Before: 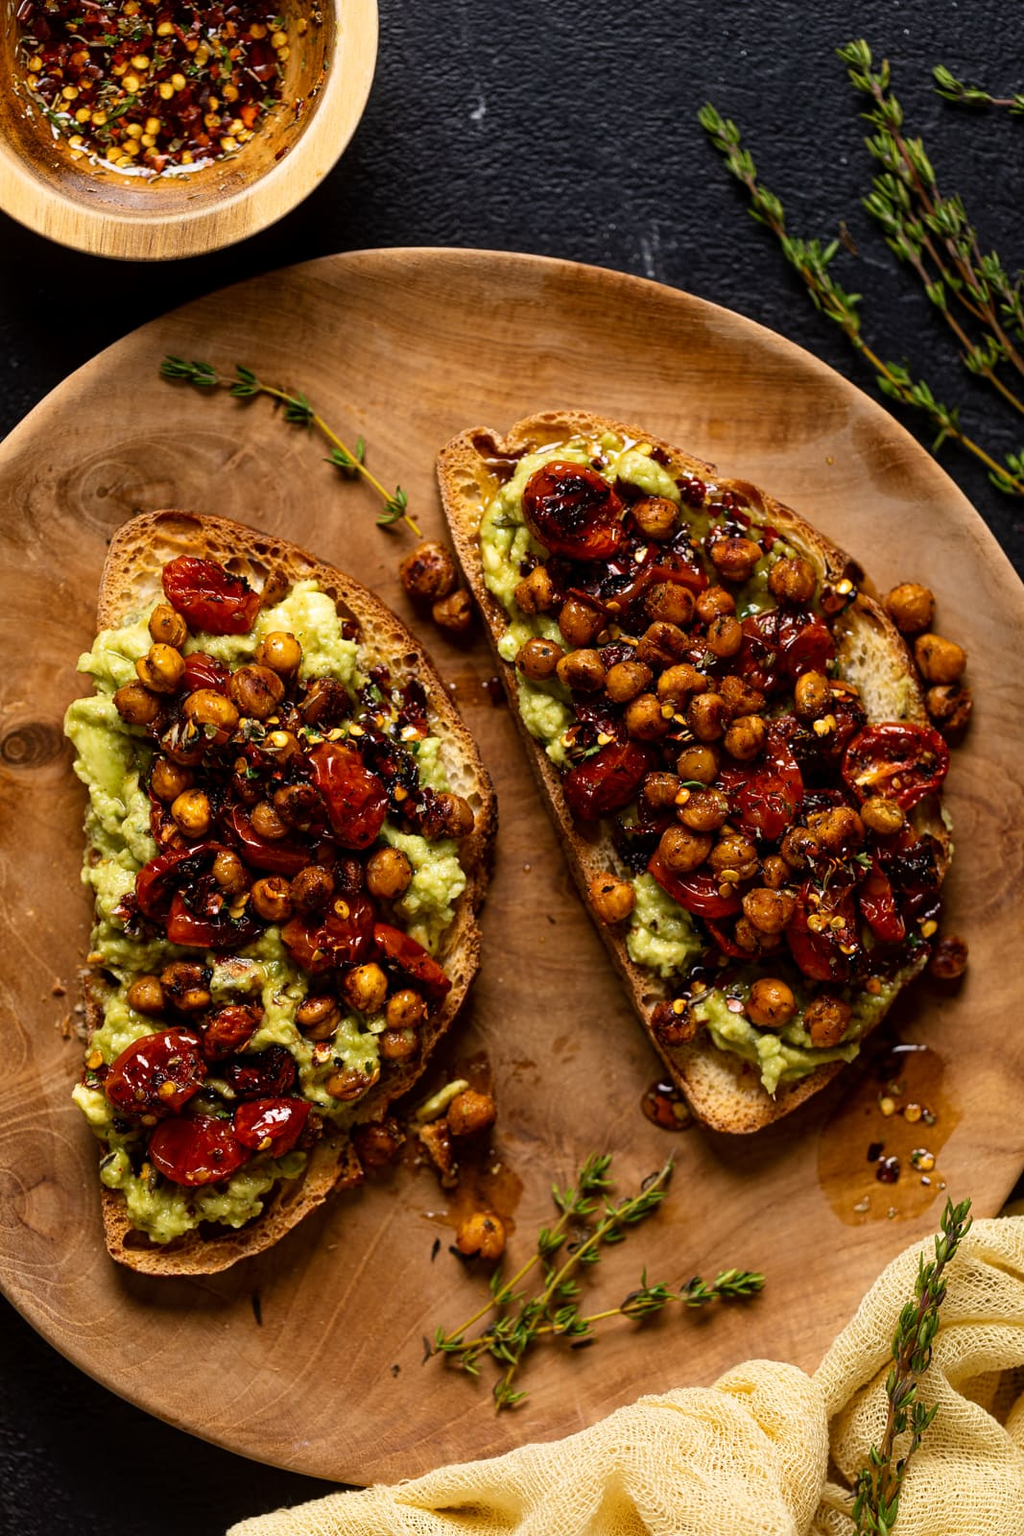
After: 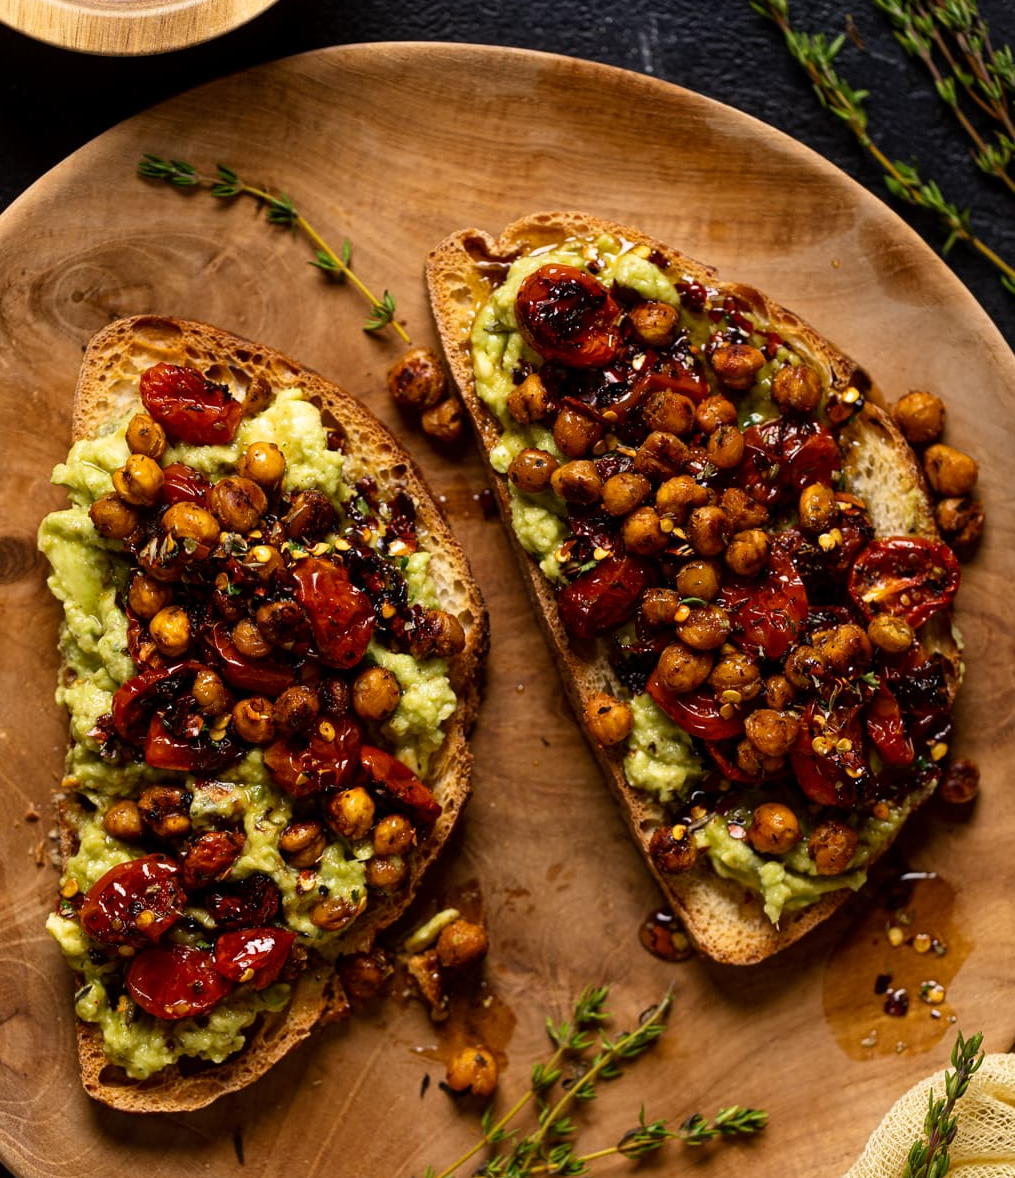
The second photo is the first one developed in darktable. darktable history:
crop and rotate: left 2.799%, top 13.569%, right 1.985%, bottom 12.793%
